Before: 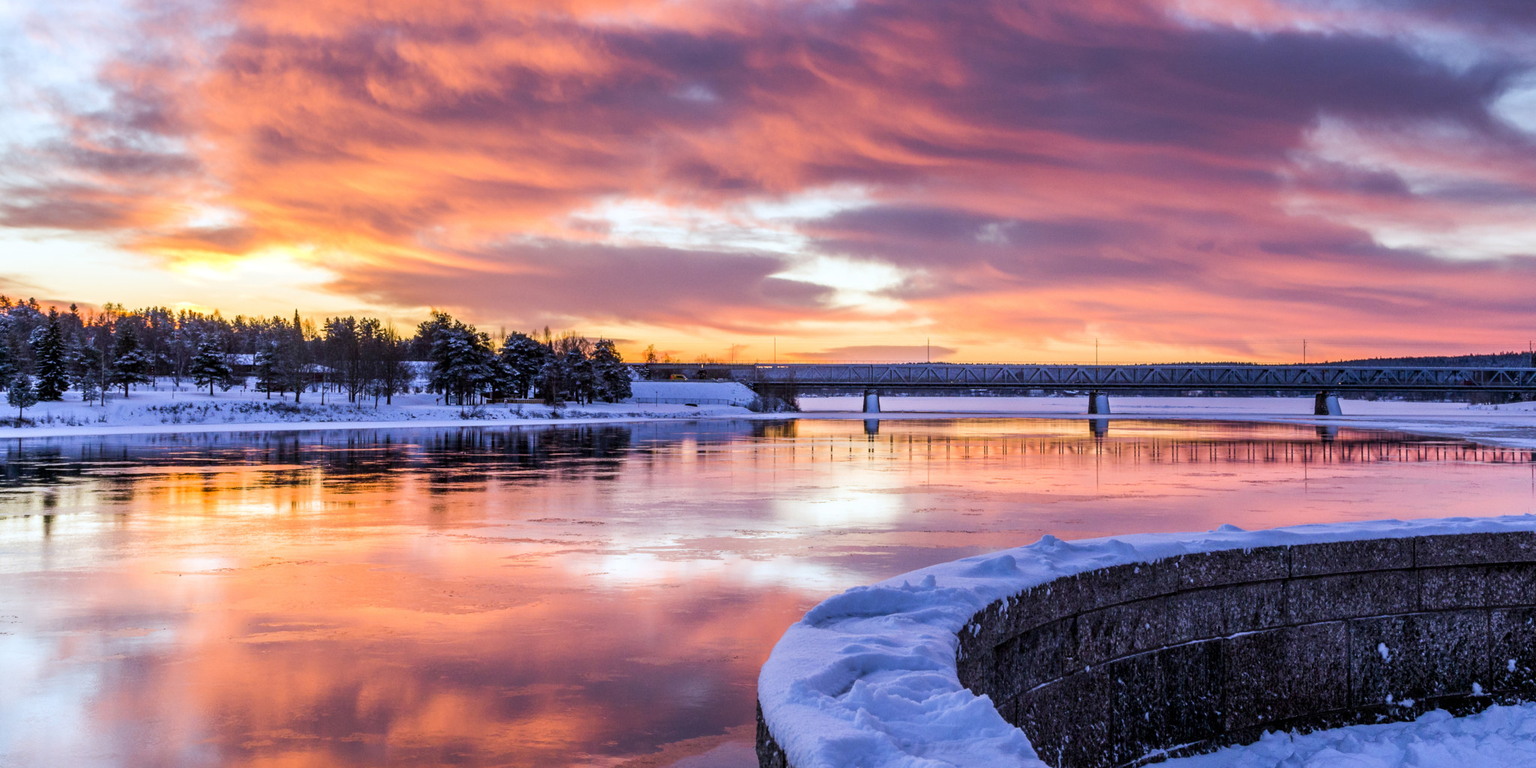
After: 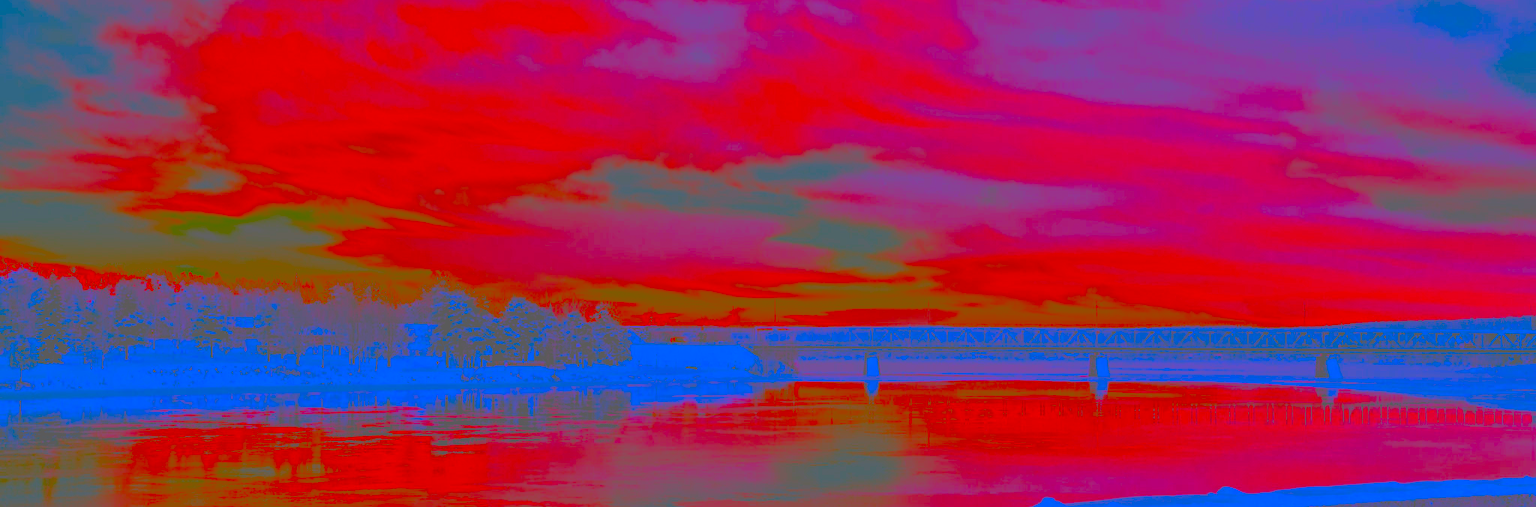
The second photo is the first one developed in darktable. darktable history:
color balance rgb: shadows lift › chroma 0.773%, shadows lift › hue 110.68°, perceptual saturation grading › global saturation 30.847%
sharpen: on, module defaults
contrast brightness saturation: contrast -0.975, brightness -0.167, saturation 0.737
crop and rotate: top 4.89%, bottom 28.915%
